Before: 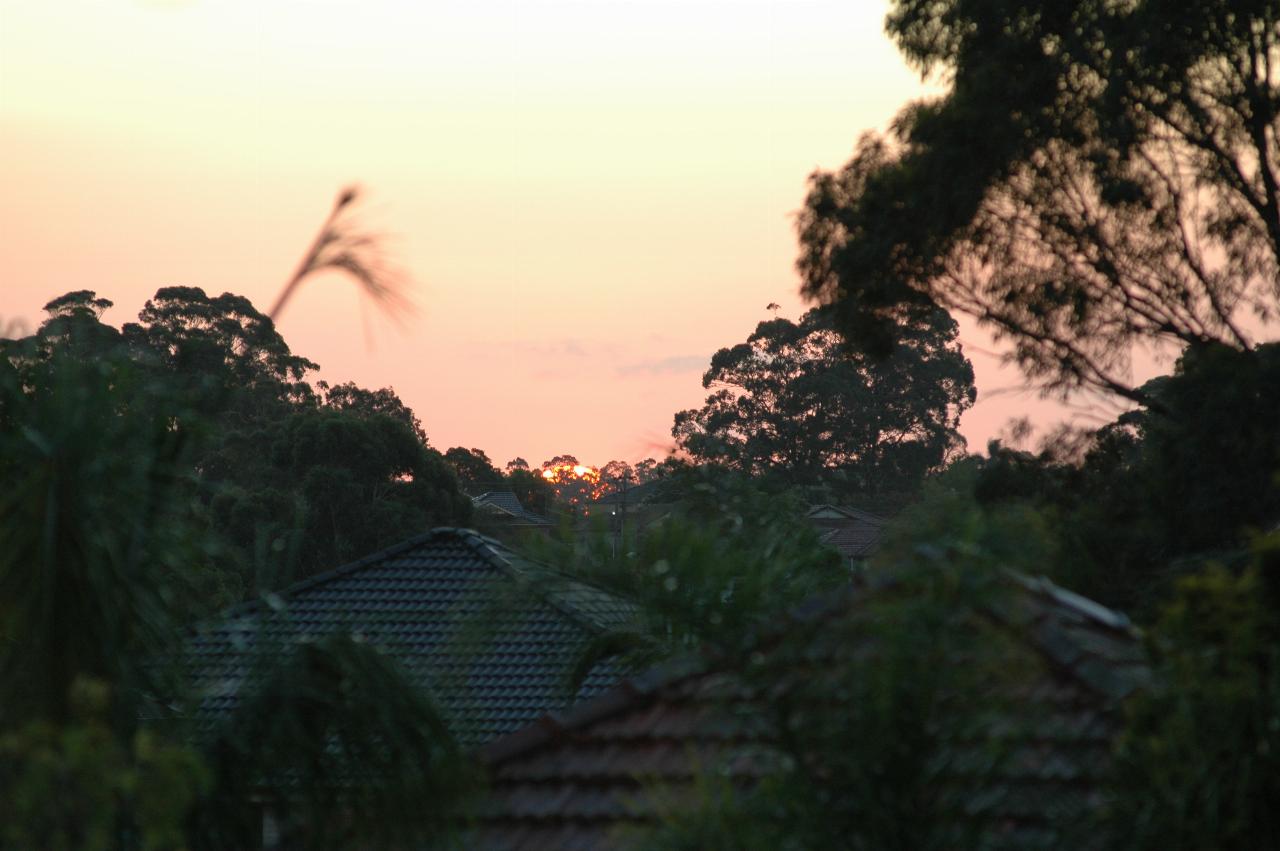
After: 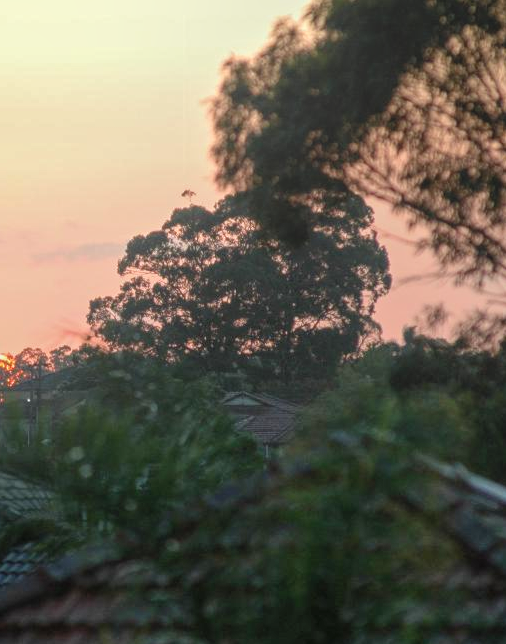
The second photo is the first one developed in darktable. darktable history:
local contrast: highlights 73%, shadows 15%, midtone range 0.197
shadows and highlights: radius 133.83, soften with gaussian
crop: left 45.721%, top 13.393%, right 14.118%, bottom 10.01%
